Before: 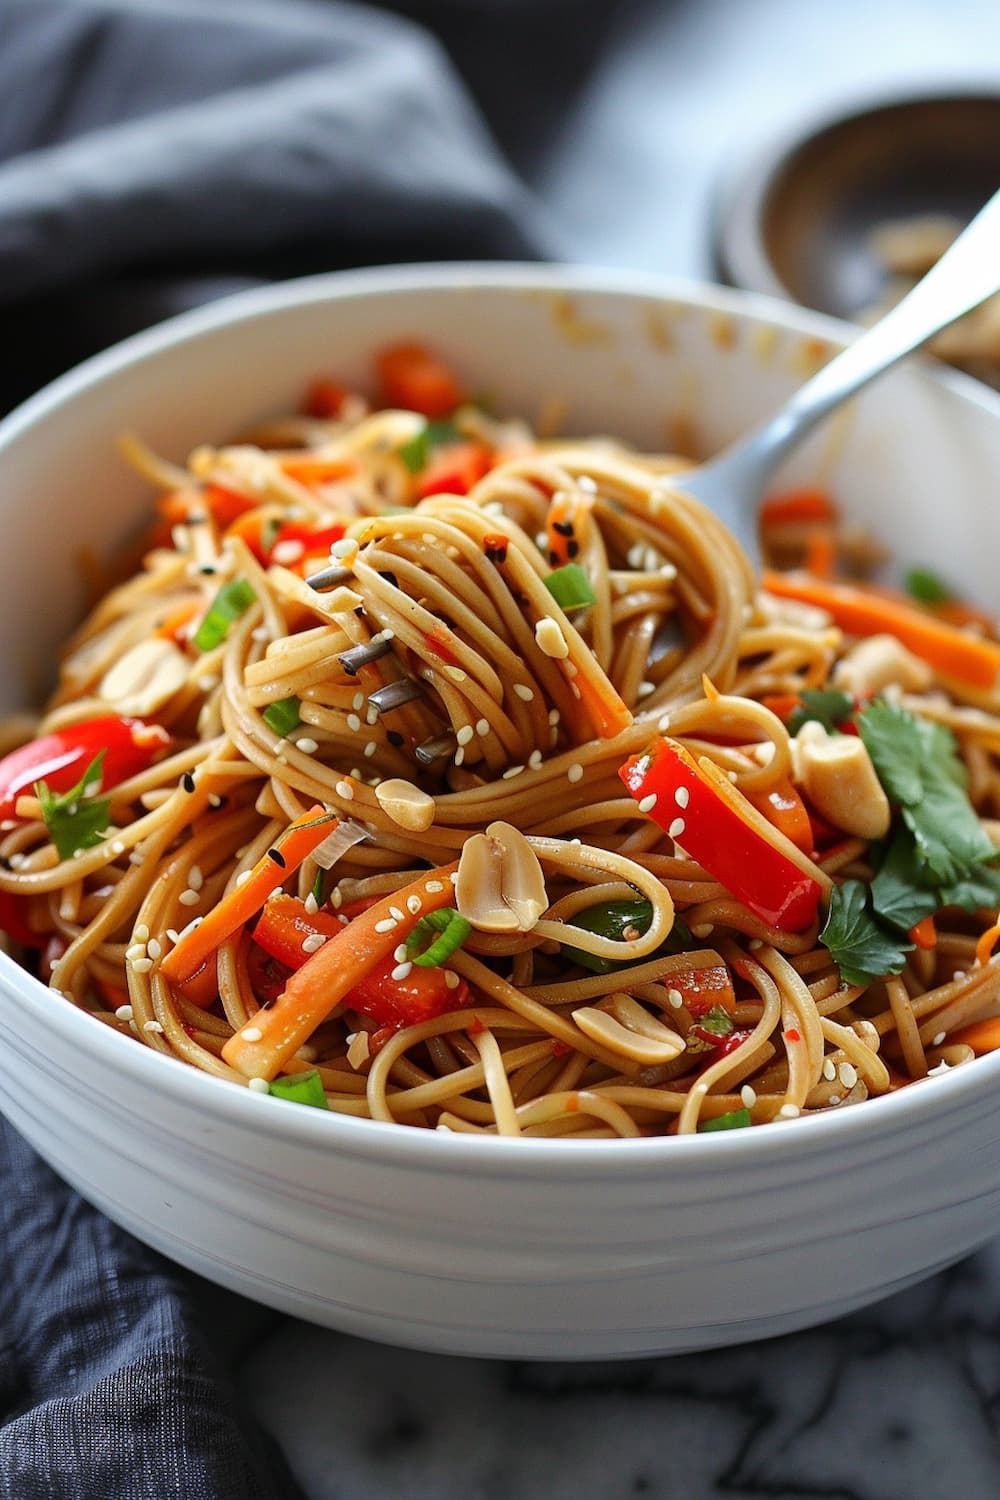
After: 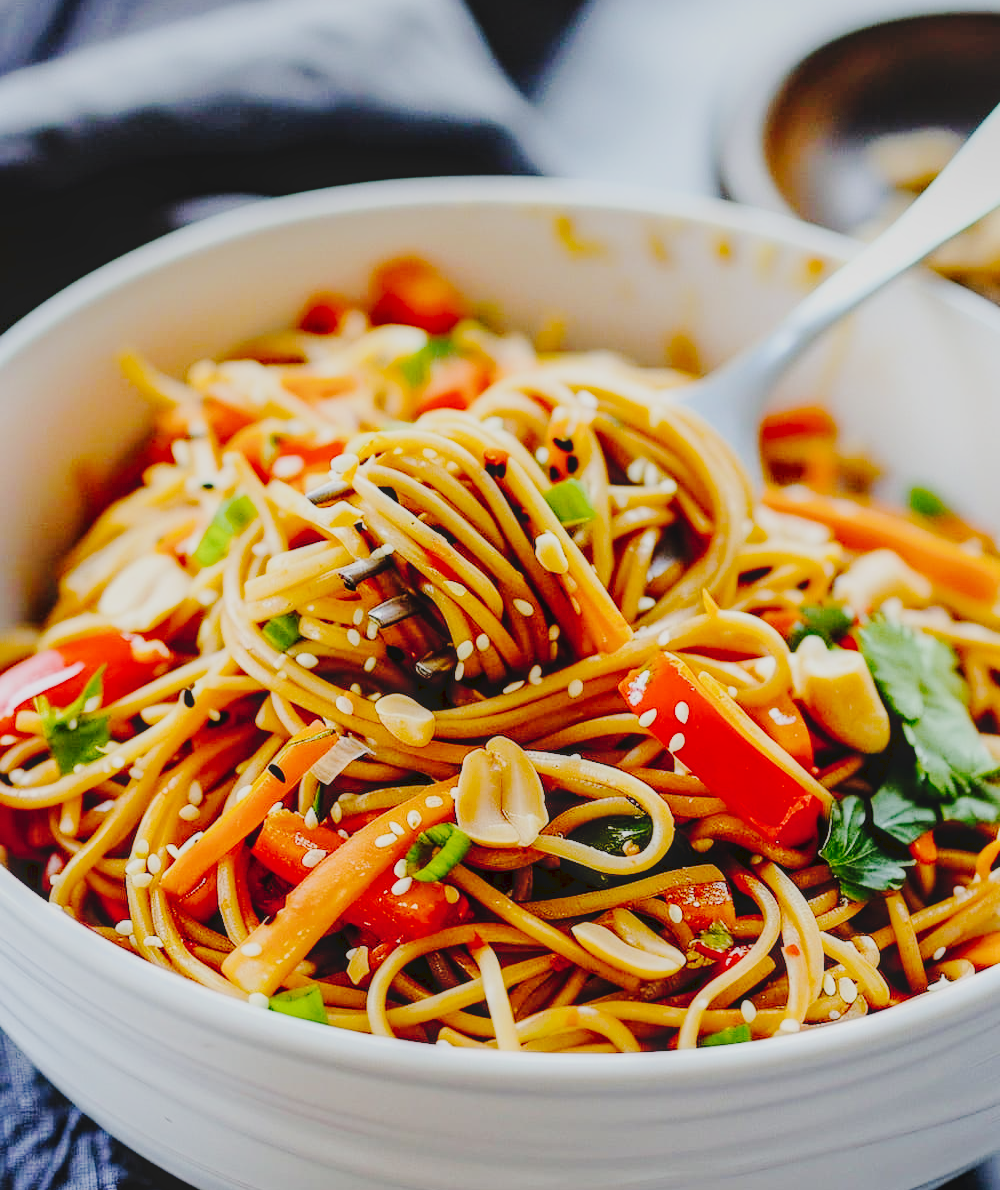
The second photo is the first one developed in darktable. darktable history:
tone curve: curves: ch0 [(0, 0) (0.003, 0.089) (0.011, 0.089) (0.025, 0.088) (0.044, 0.089) (0.069, 0.094) (0.1, 0.108) (0.136, 0.119) (0.177, 0.147) (0.224, 0.204) (0.277, 0.28) (0.335, 0.389) (0.399, 0.486) (0.468, 0.588) (0.543, 0.647) (0.623, 0.705) (0.709, 0.759) (0.801, 0.815) (0.898, 0.873) (1, 1)], preserve colors none
crop and rotate: top 5.667%, bottom 14.937%
color balance rgb: perceptual saturation grading › global saturation 20%, global vibrance 10%
filmic rgb: black relative exposure -7.15 EV, white relative exposure 5.36 EV, hardness 3.02
white balance: emerald 1
local contrast: detail 130%
exposure: exposure 0.6 EV, compensate highlight preservation false
